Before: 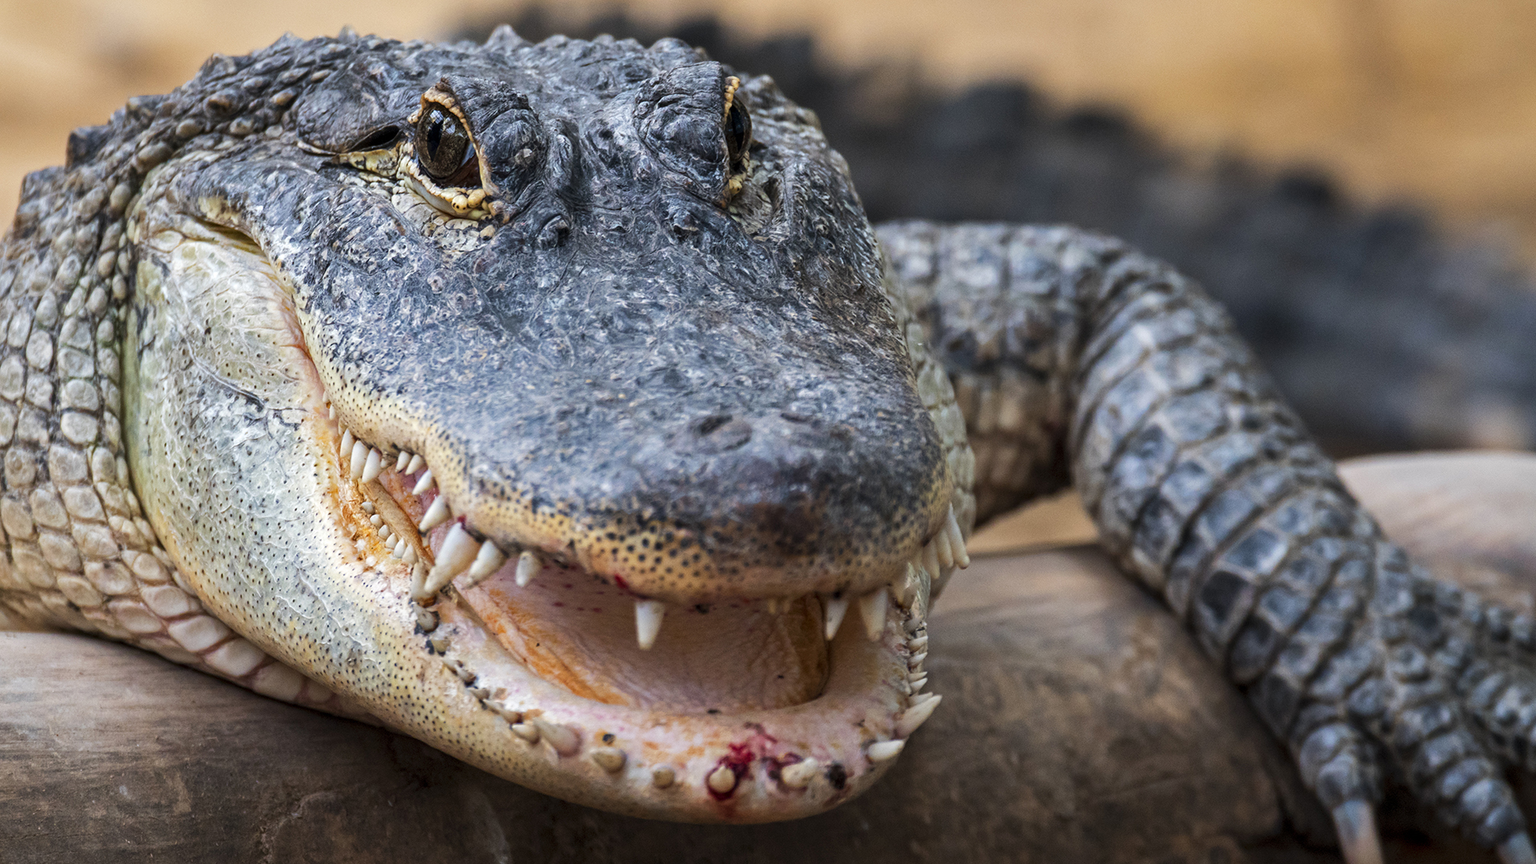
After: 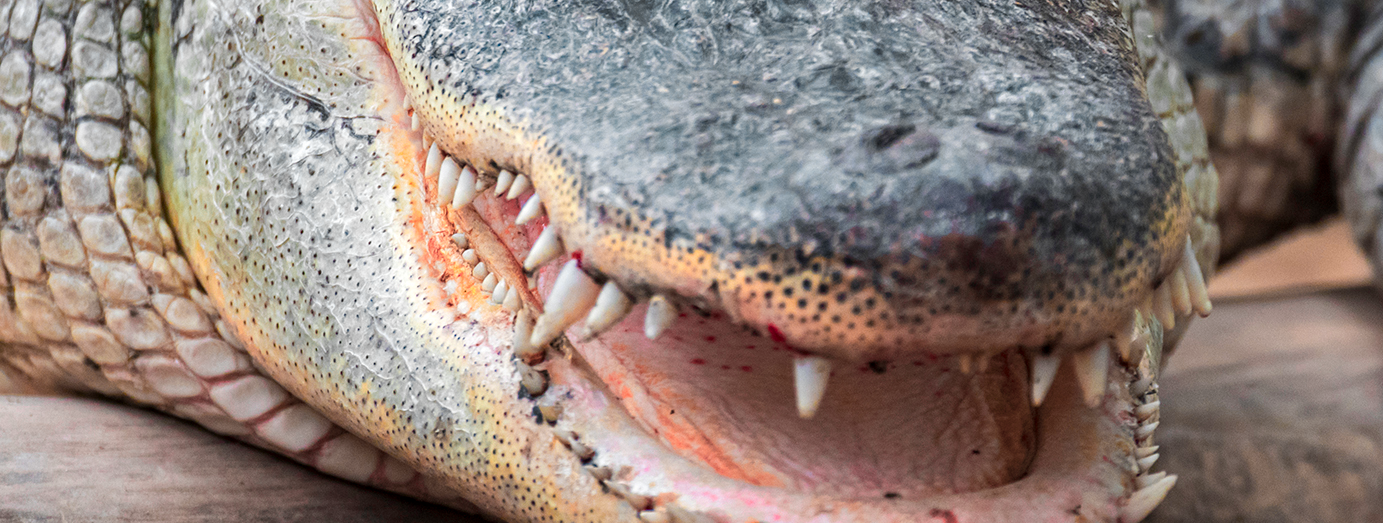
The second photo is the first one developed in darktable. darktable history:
color zones: curves: ch0 [(0.257, 0.558) (0.75, 0.565)]; ch1 [(0.004, 0.857) (0.14, 0.416) (0.257, 0.695) (0.442, 0.032) (0.736, 0.266) (0.891, 0.741)]; ch2 [(0, 0.623) (0.112, 0.436) (0.271, 0.474) (0.516, 0.64) (0.743, 0.286)]
crop: top 36.498%, right 27.964%, bottom 14.995%
